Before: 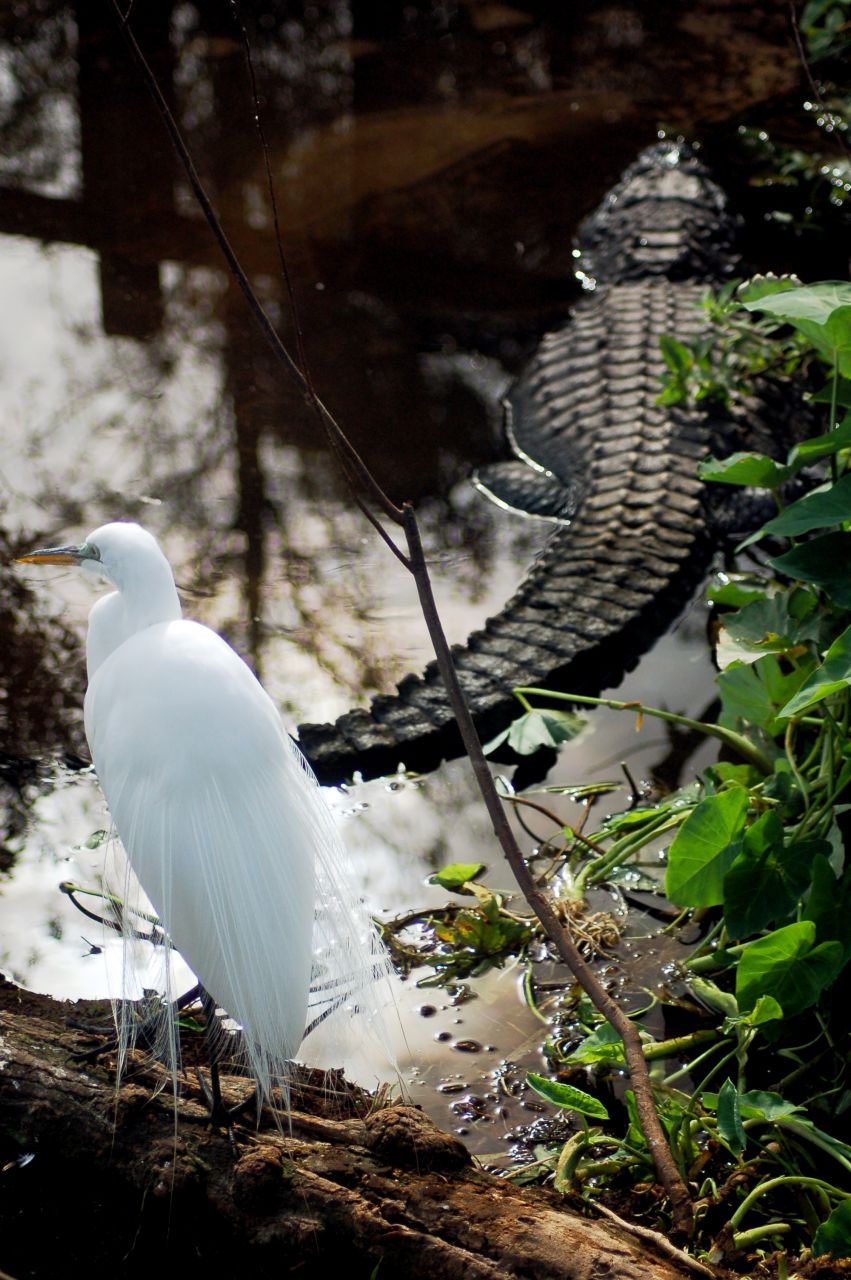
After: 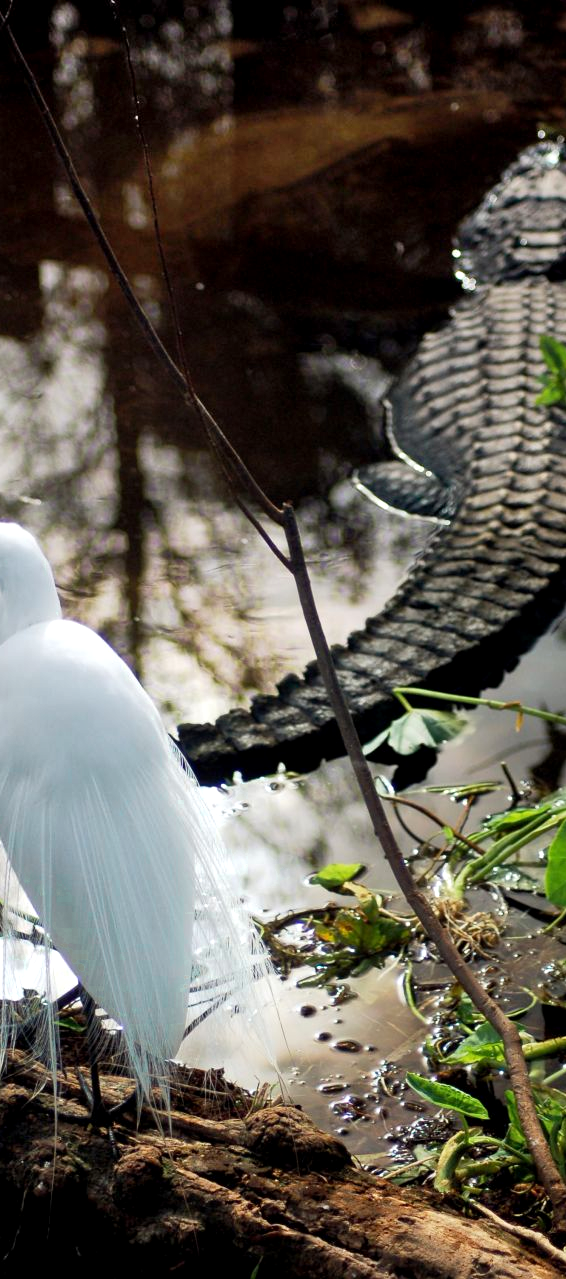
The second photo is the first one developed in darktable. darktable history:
crop and rotate: left 14.304%, right 19.171%
exposure: black level correction 0.001, exposure 0.193 EV, compensate highlight preservation false
color zones: curves: ch0 [(0.25, 0.5) (0.423, 0.5) (0.443, 0.5) (0.521, 0.756) (0.568, 0.5) (0.576, 0.5) (0.75, 0.5)]; ch1 [(0.25, 0.5) (0.423, 0.5) (0.443, 0.5) (0.539, 0.873) (0.624, 0.565) (0.631, 0.5) (0.75, 0.5)]
shadows and highlights: radius 119.13, shadows 42.35, highlights -61.77, soften with gaussian
